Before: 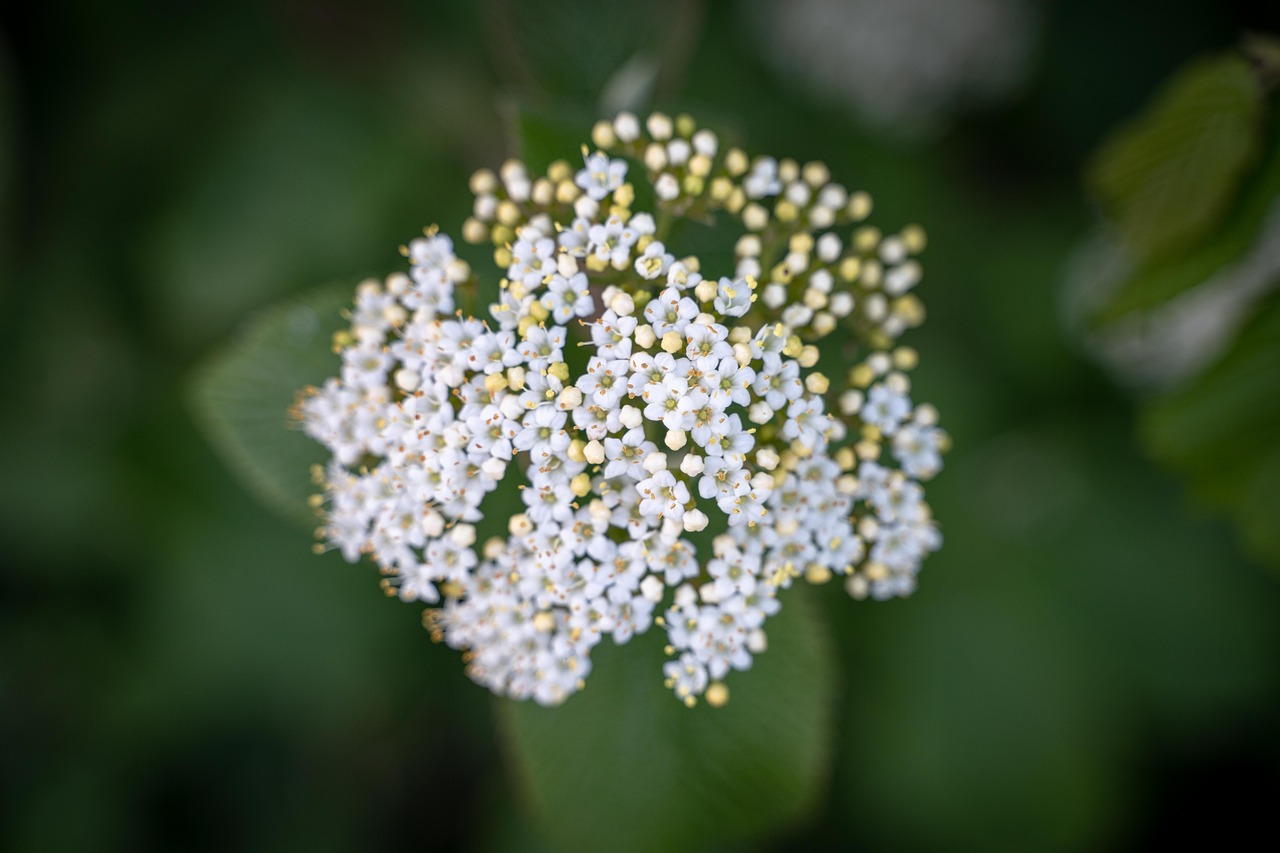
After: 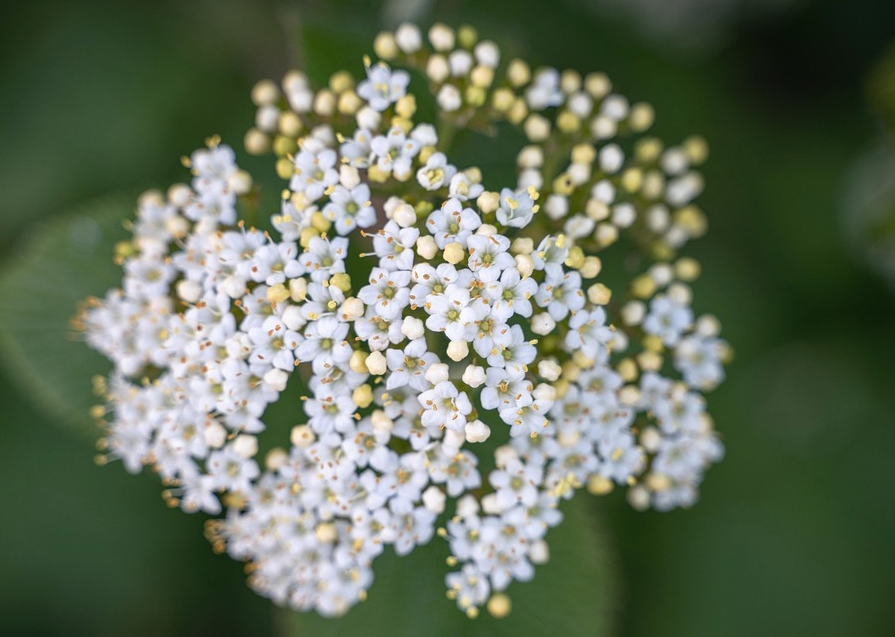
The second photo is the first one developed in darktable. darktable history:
crop and rotate: left 17.046%, top 10.659%, right 12.989%, bottom 14.553%
color balance: mode lift, gamma, gain (sRGB)
tone curve: curves: ch0 [(0, 0) (0.003, 0.022) (0.011, 0.027) (0.025, 0.038) (0.044, 0.056) (0.069, 0.081) (0.1, 0.11) (0.136, 0.145) (0.177, 0.185) (0.224, 0.229) (0.277, 0.278) (0.335, 0.335) (0.399, 0.399) (0.468, 0.468) (0.543, 0.543) (0.623, 0.623) (0.709, 0.705) (0.801, 0.793) (0.898, 0.887) (1, 1)], preserve colors none
